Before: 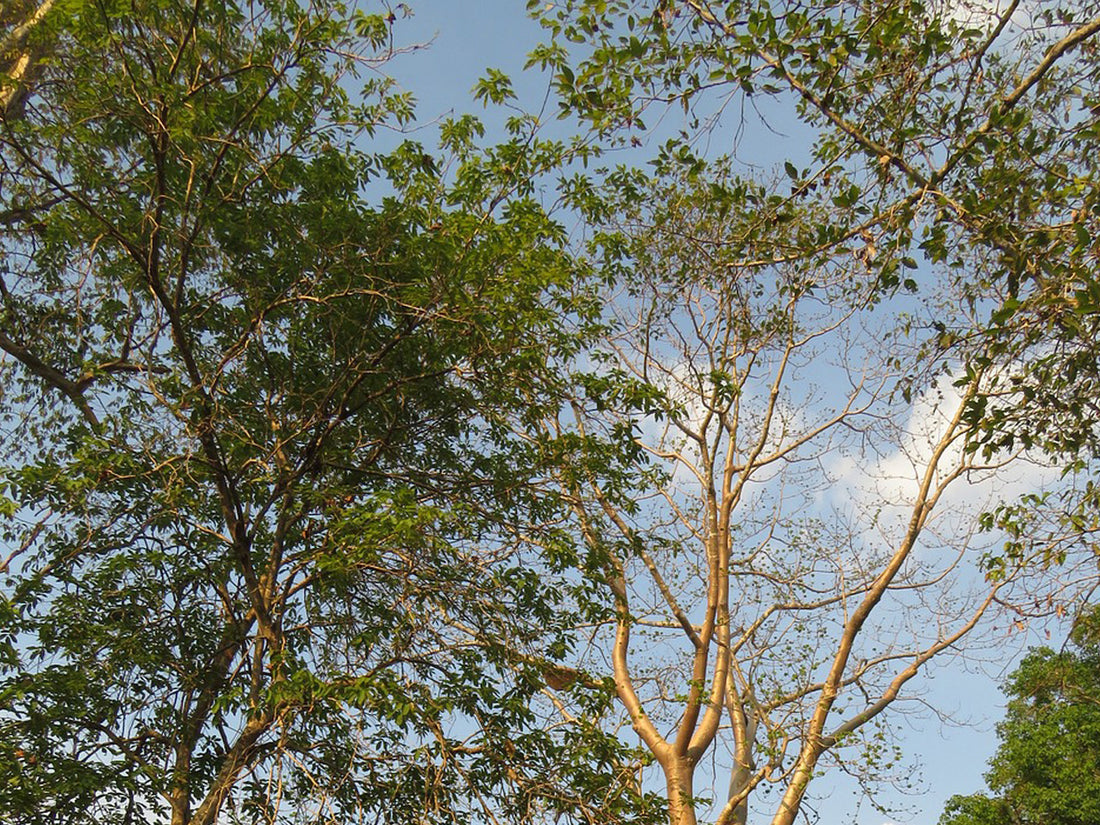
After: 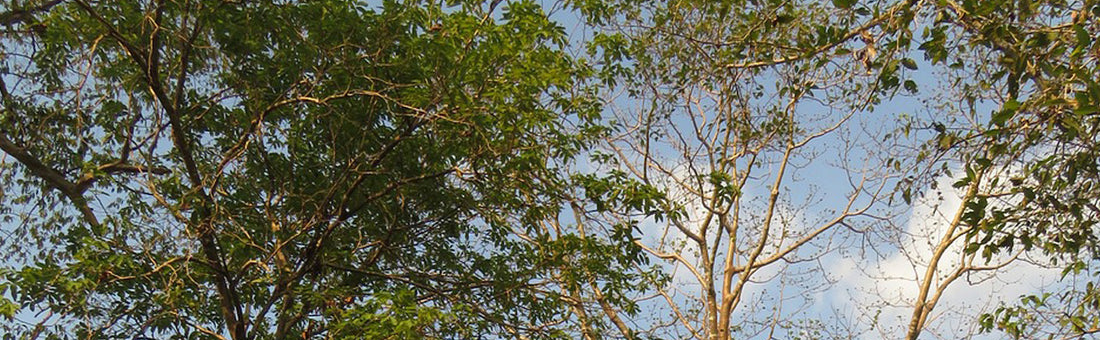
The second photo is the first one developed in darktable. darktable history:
crop and rotate: top 24.18%, bottom 34.544%
